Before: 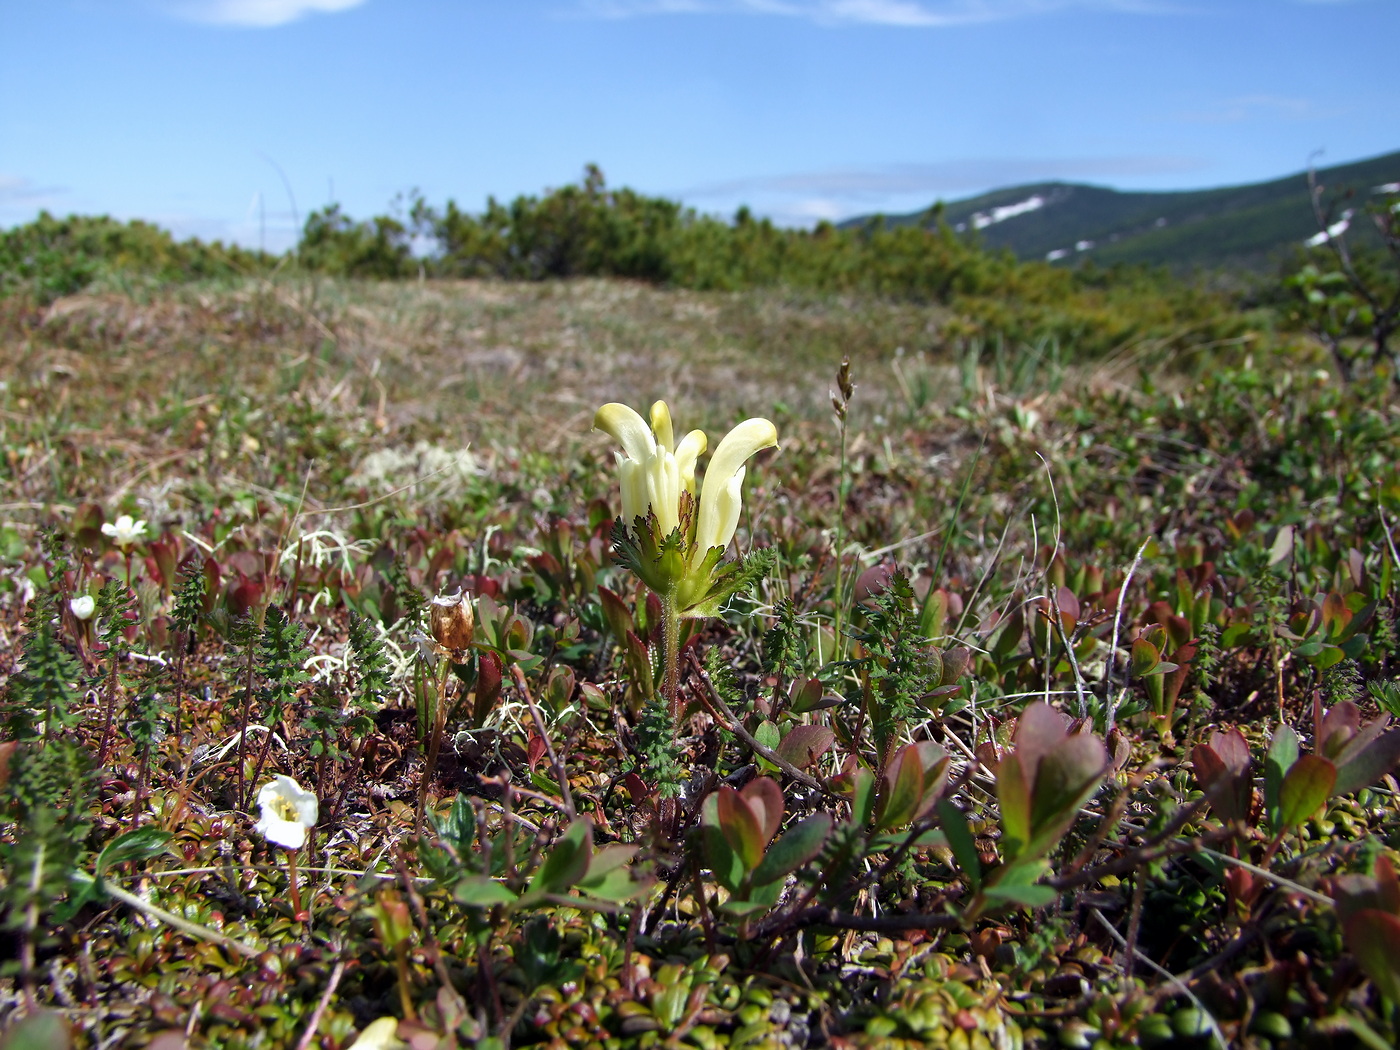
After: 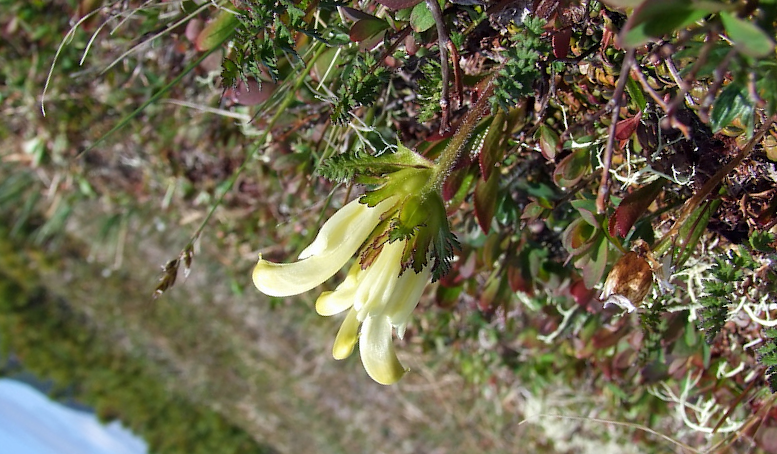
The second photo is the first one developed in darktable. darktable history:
crop and rotate: angle 147.92°, left 9.173%, top 15.659%, right 4.494%, bottom 17.084%
tone equalizer: edges refinement/feathering 500, mask exposure compensation -1.57 EV, preserve details no
